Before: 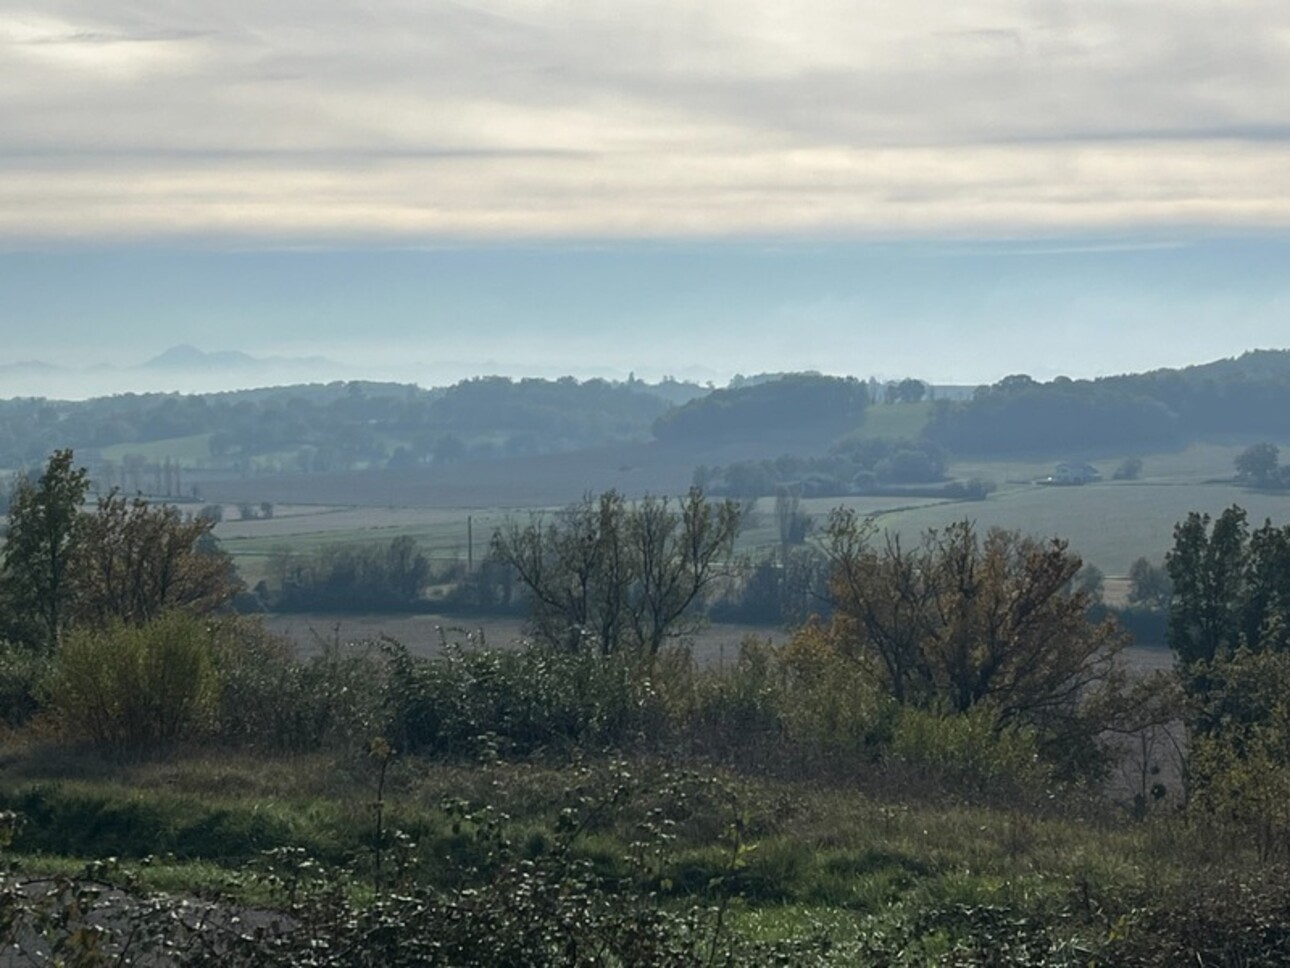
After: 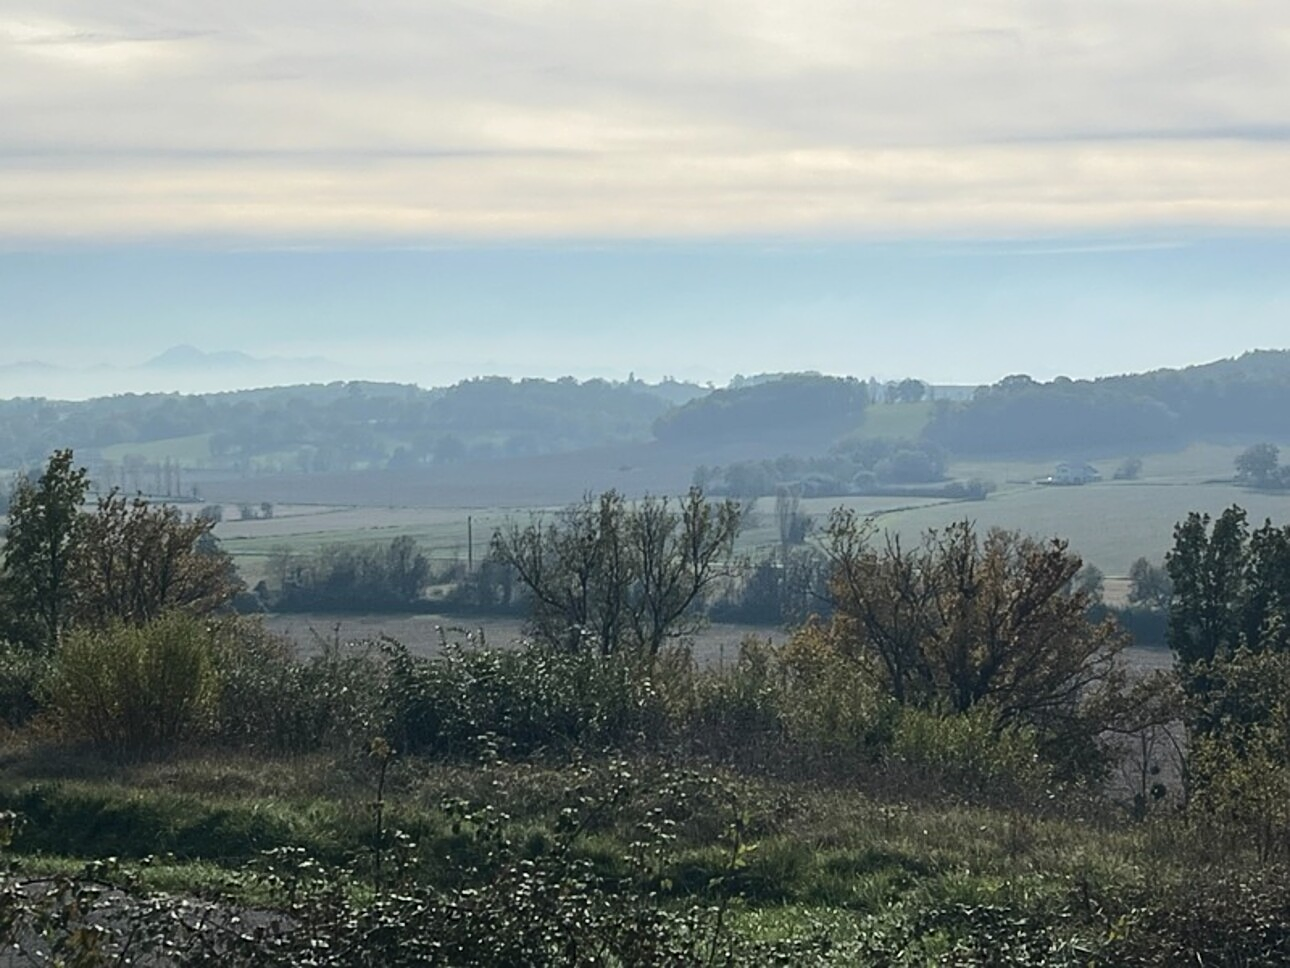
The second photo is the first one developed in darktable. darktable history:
tone curve: curves: ch0 [(0, 0) (0.003, 0.031) (0.011, 0.041) (0.025, 0.054) (0.044, 0.06) (0.069, 0.083) (0.1, 0.108) (0.136, 0.135) (0.177, 0.179) (0.224, 0.231) (0.277, 0.294) (0.335, 0.378) (0.399, 0.463) (0.468, 0.552) (0.543, 0.627) (0.623, 0.694) (0.709, 0.776) (0.801, 0.849) (0.898, 0.905) (1, 1)], color space Lab, independent channels
sharpen: on, module defaults
